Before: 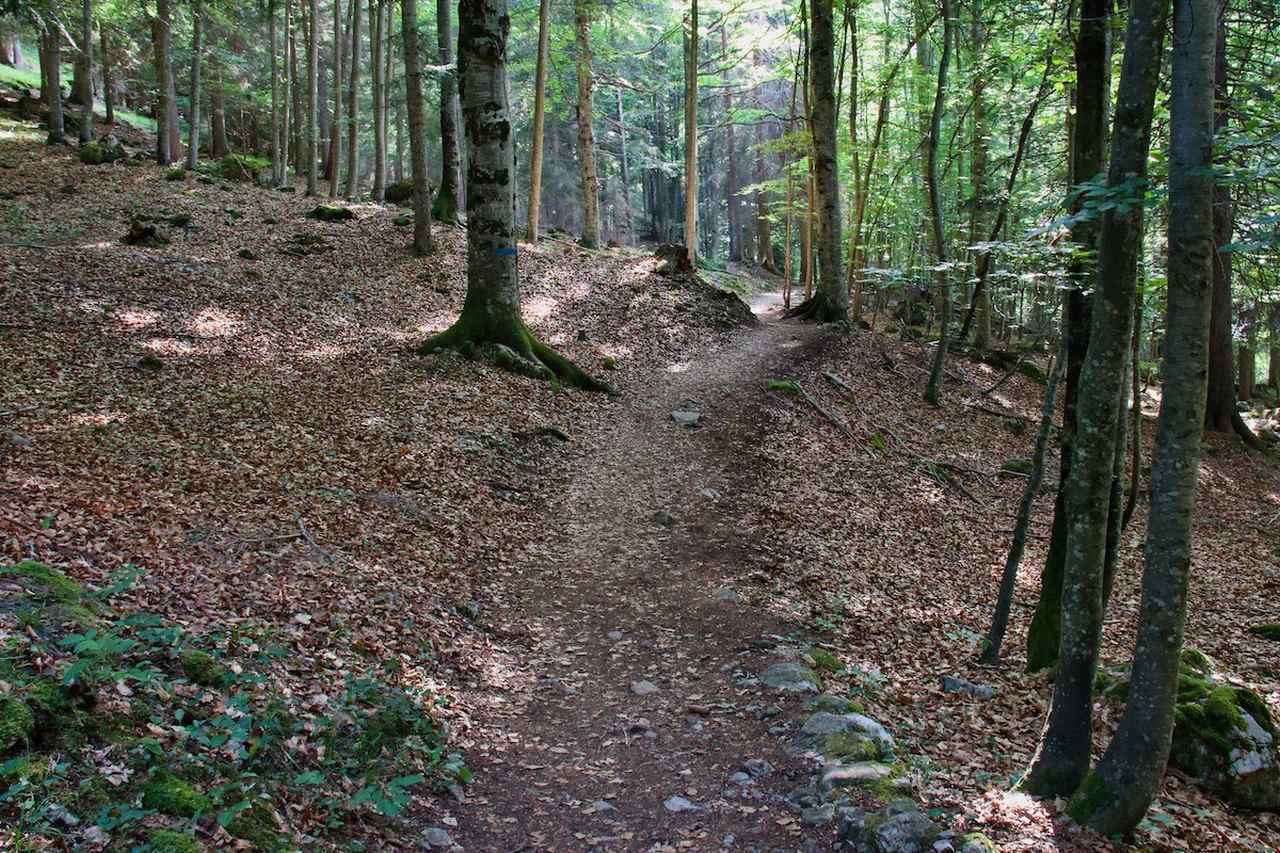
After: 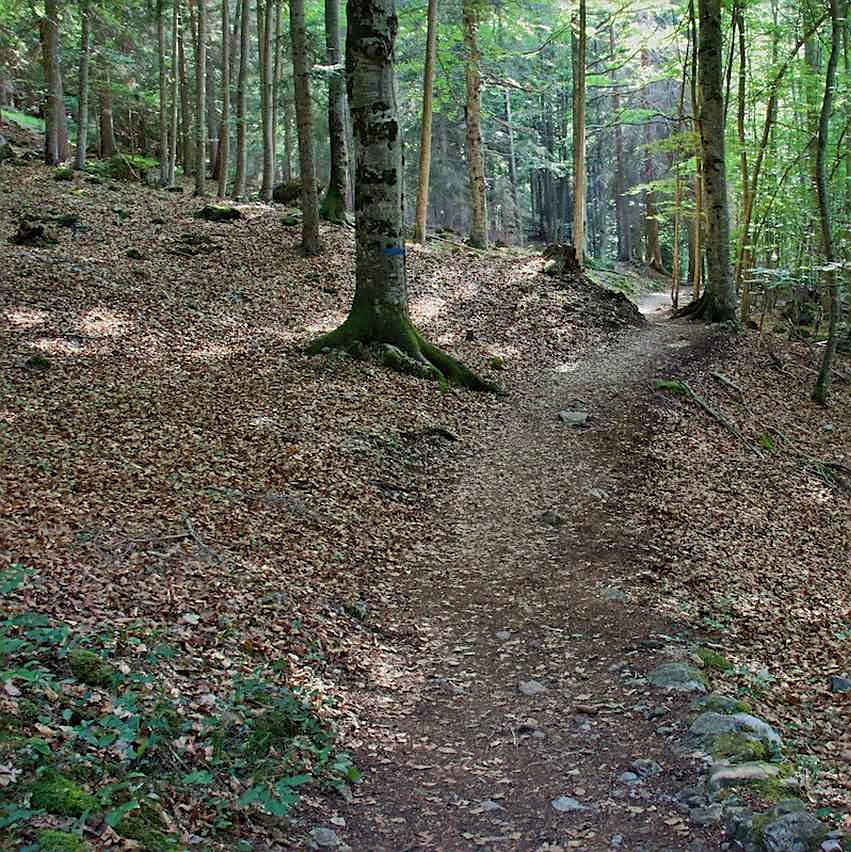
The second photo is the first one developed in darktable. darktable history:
shadows and highlights: shadows 39.39, highlights -59.9
color correction: highlights a* -4.6, highlights b* 5.04, saturation 0.94
sharpen: on, module defaults
crop and rotate: left 8.776%, right 24.701%
